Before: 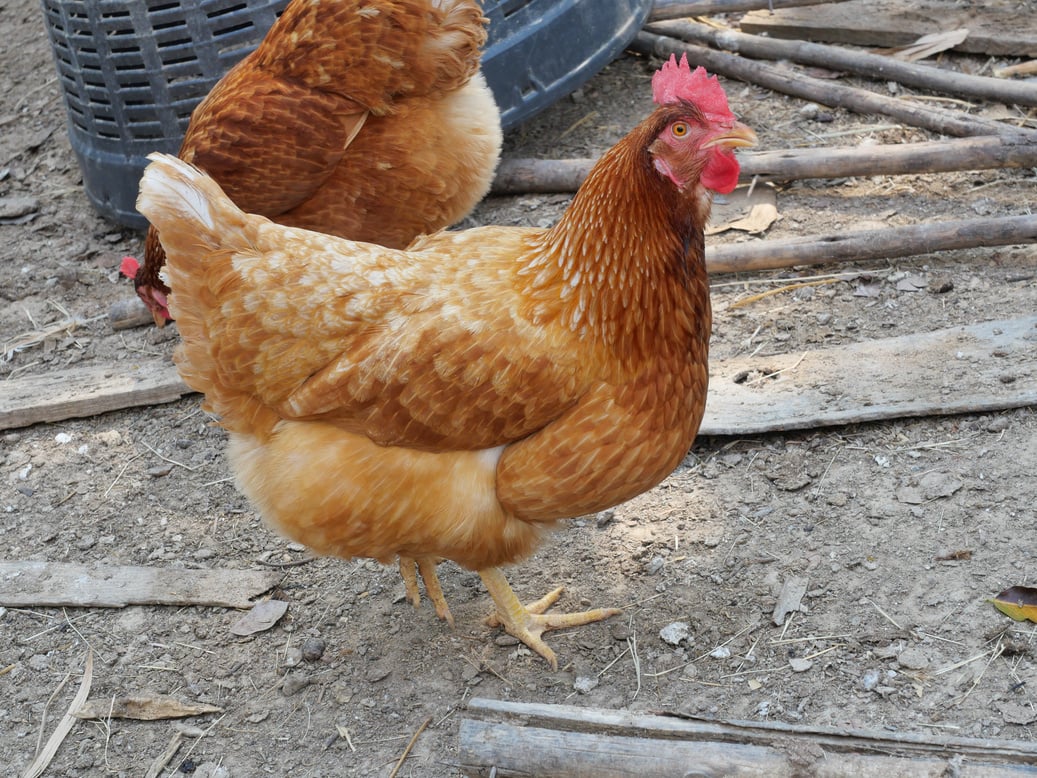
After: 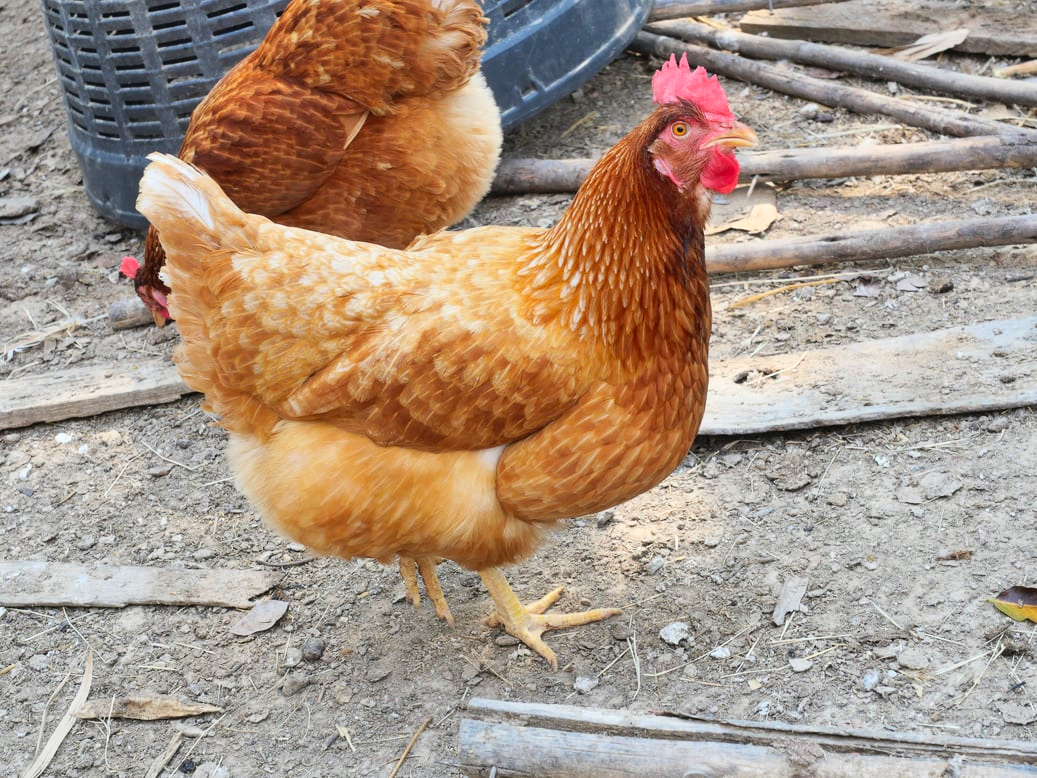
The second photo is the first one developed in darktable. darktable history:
contrast brightness saturation: contrast 0.197, brightness 0.161, saturation 0.227
